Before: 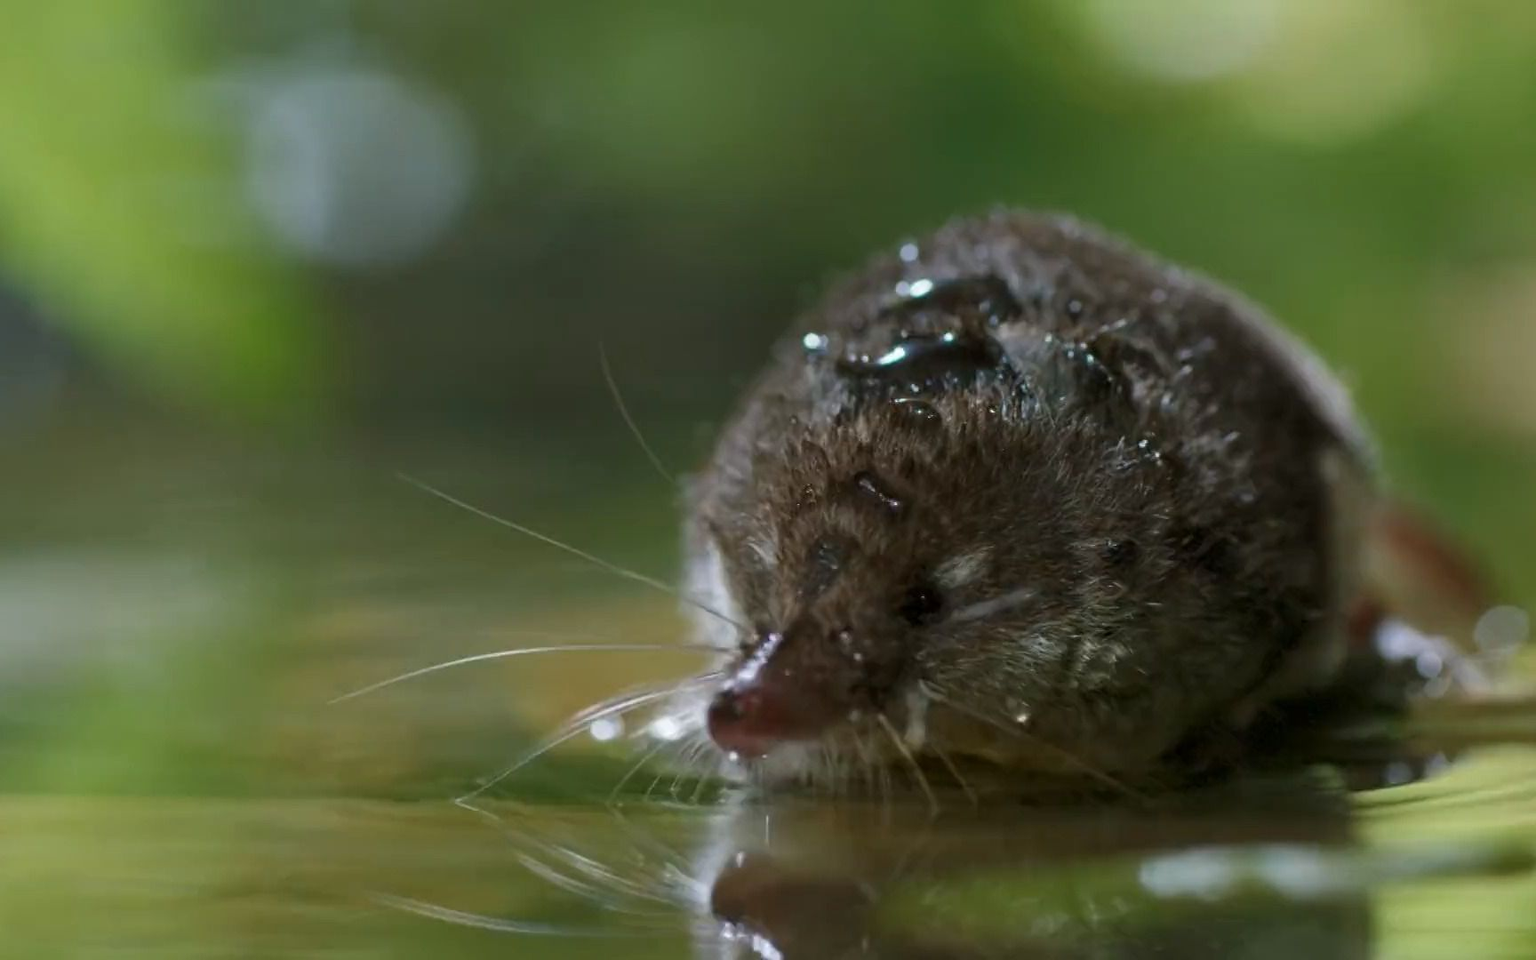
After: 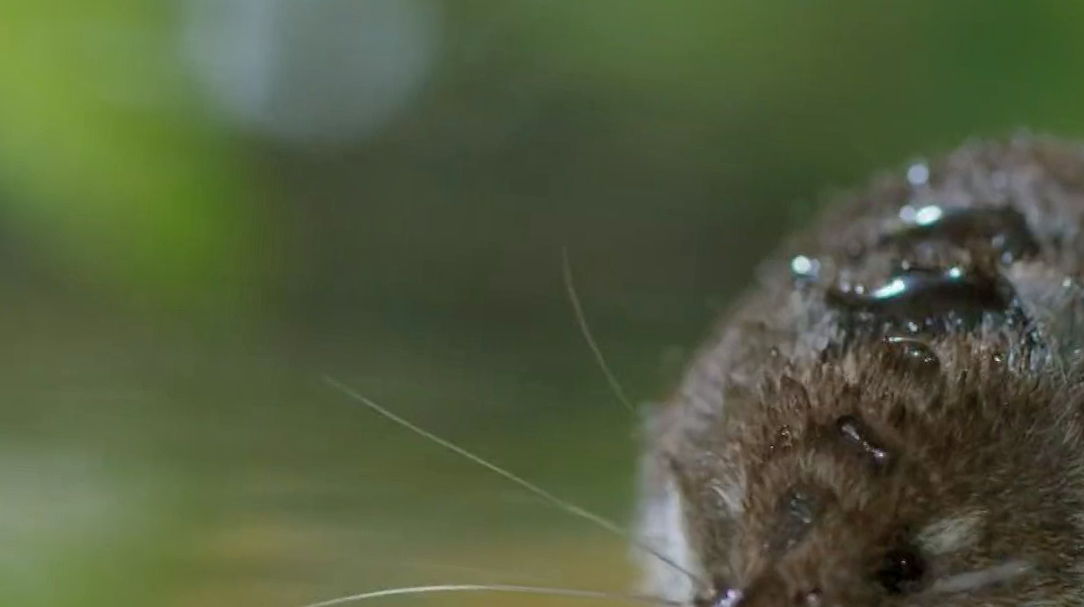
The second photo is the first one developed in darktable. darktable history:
crop and rotate: angle -4.46°, left 2.009%, top 6.798%, right 27.595%, bottom 30.136%
shadows and highlights: on, module defaults
